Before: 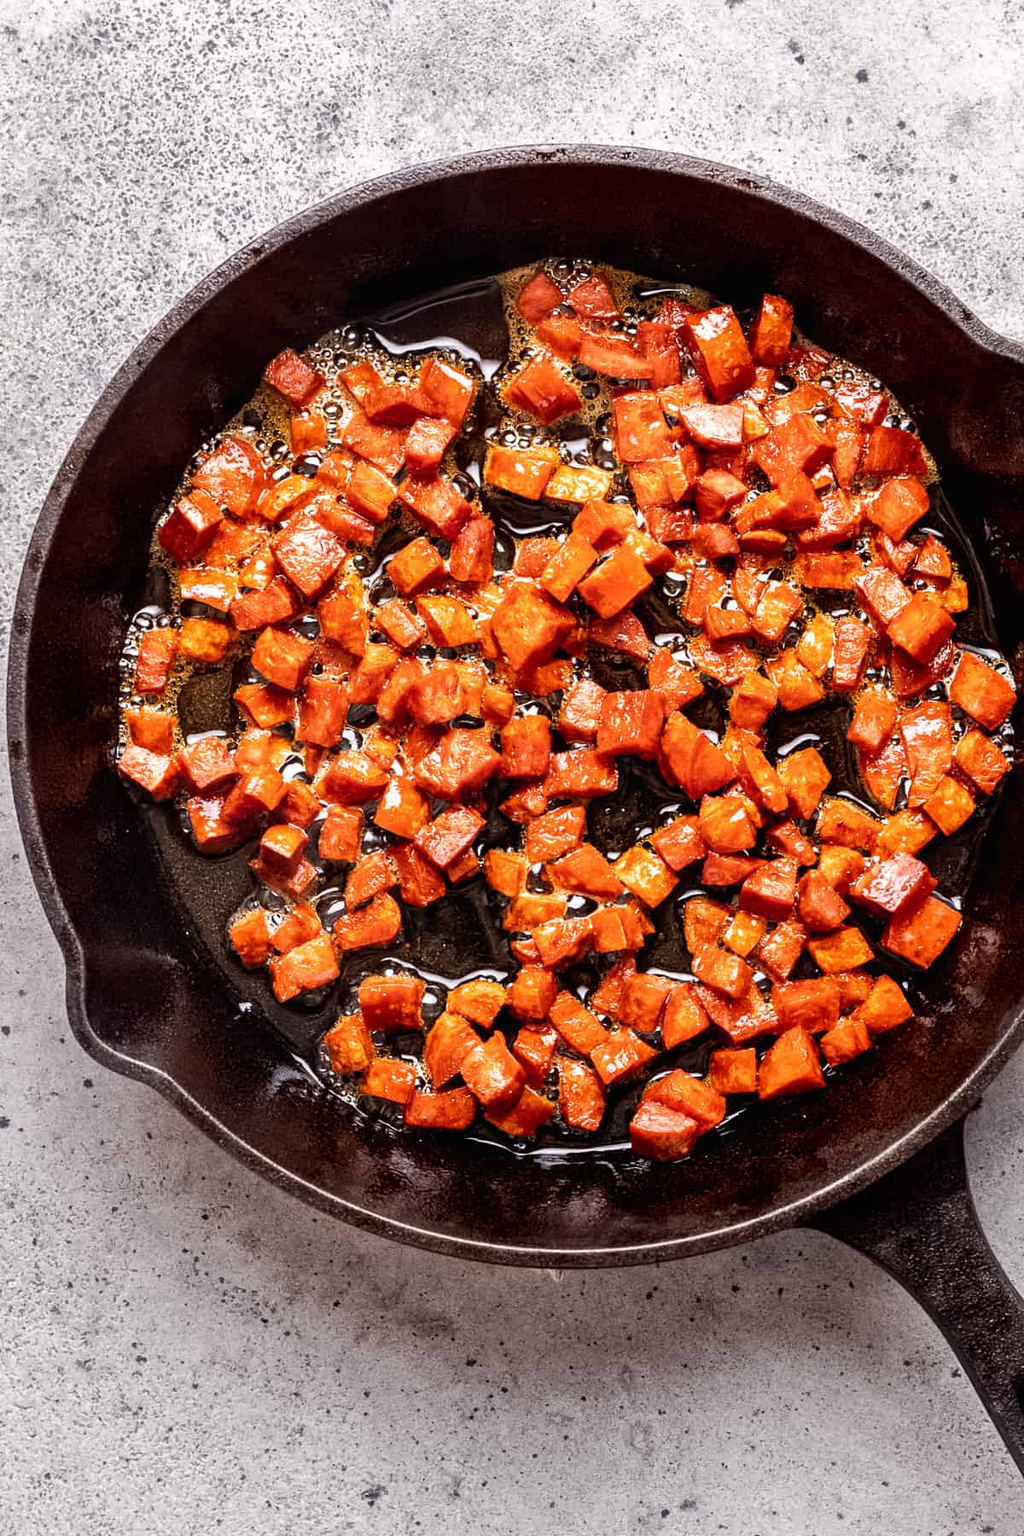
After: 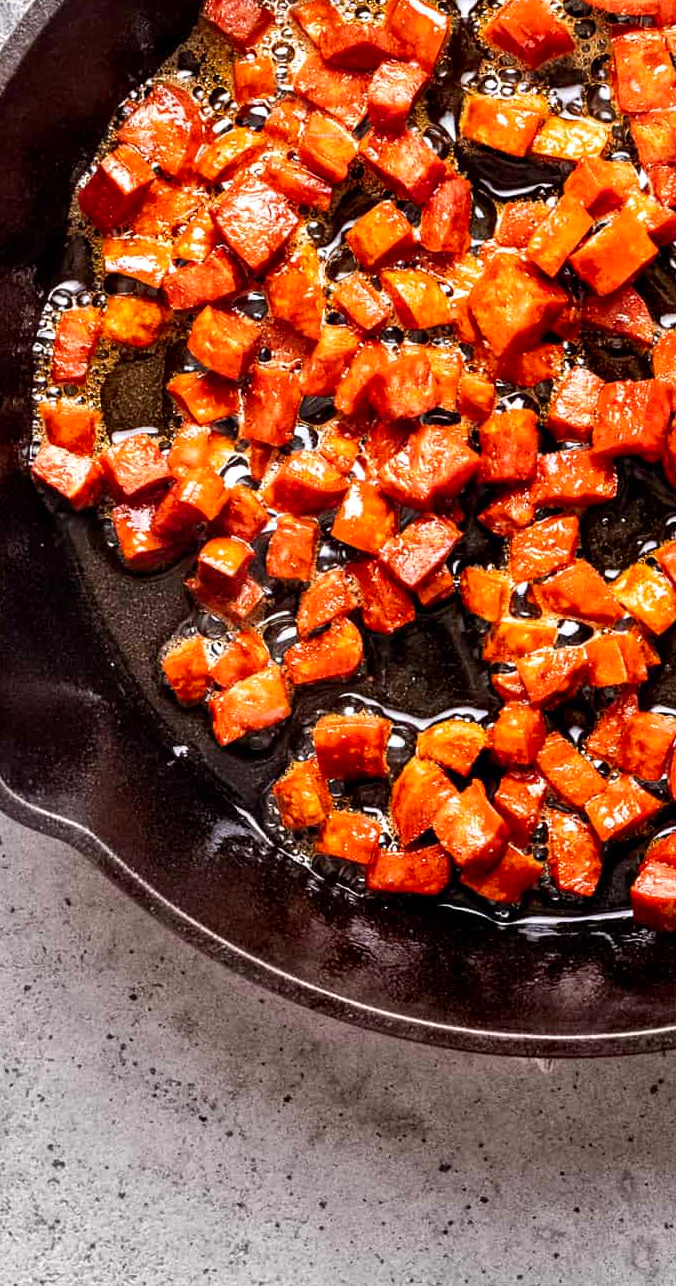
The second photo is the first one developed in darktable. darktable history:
contrast brightness saturation: saturation 0.13
contrast equalizer: octaves 7, y [[0.6 ×6], [0.55 ×6], [0 ×6], [0 ×6], [0 ×6]], mix 0.15
crop: left 8.966%, top 23.852%, right 34.699%, bottom 4.703%
